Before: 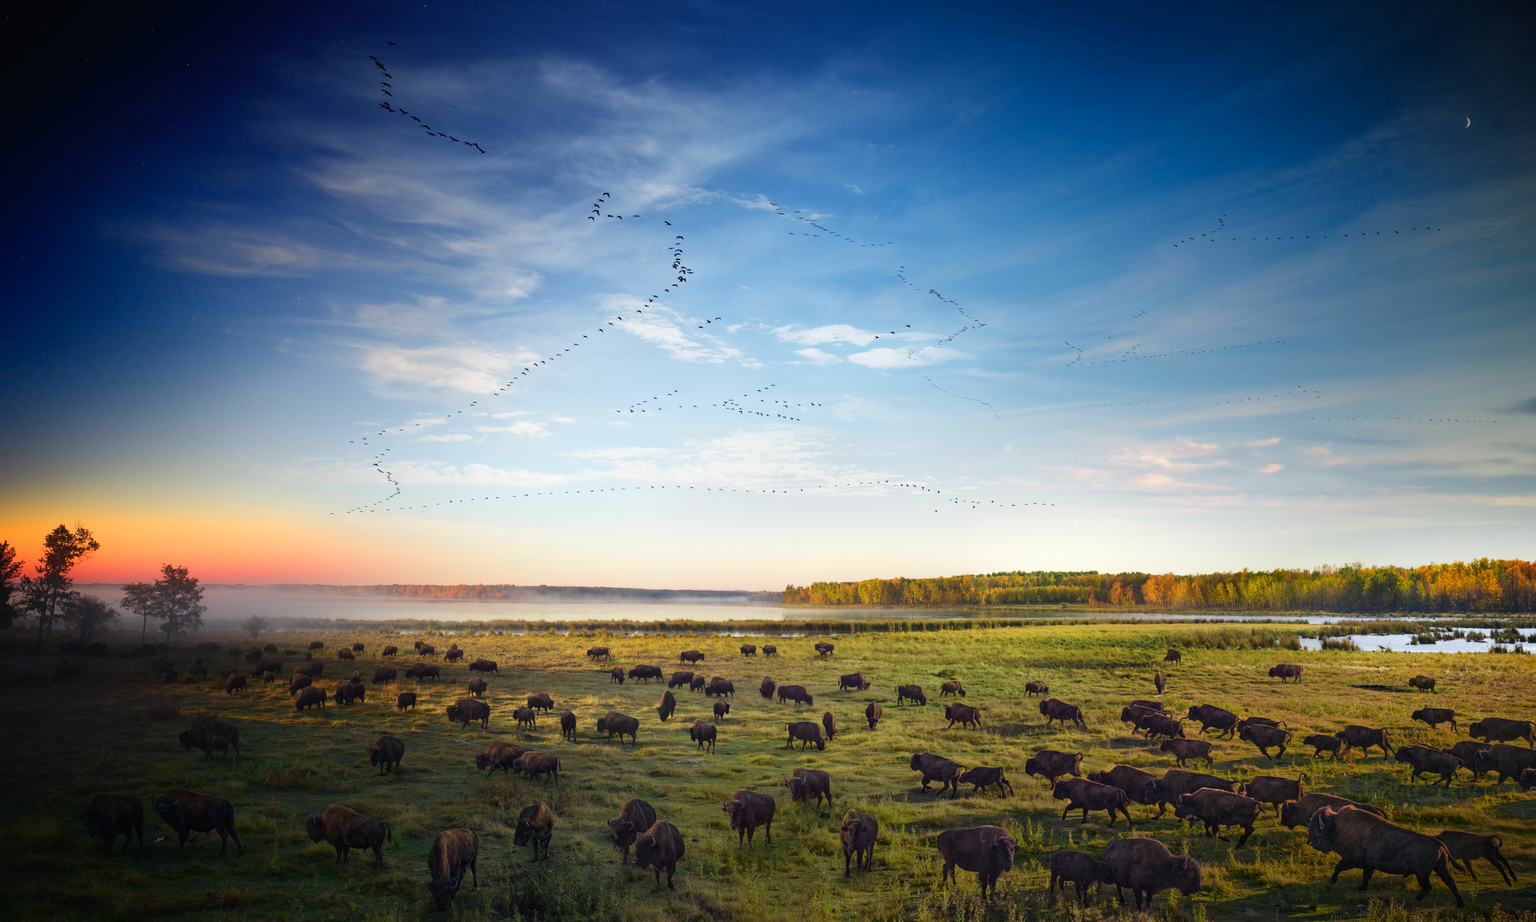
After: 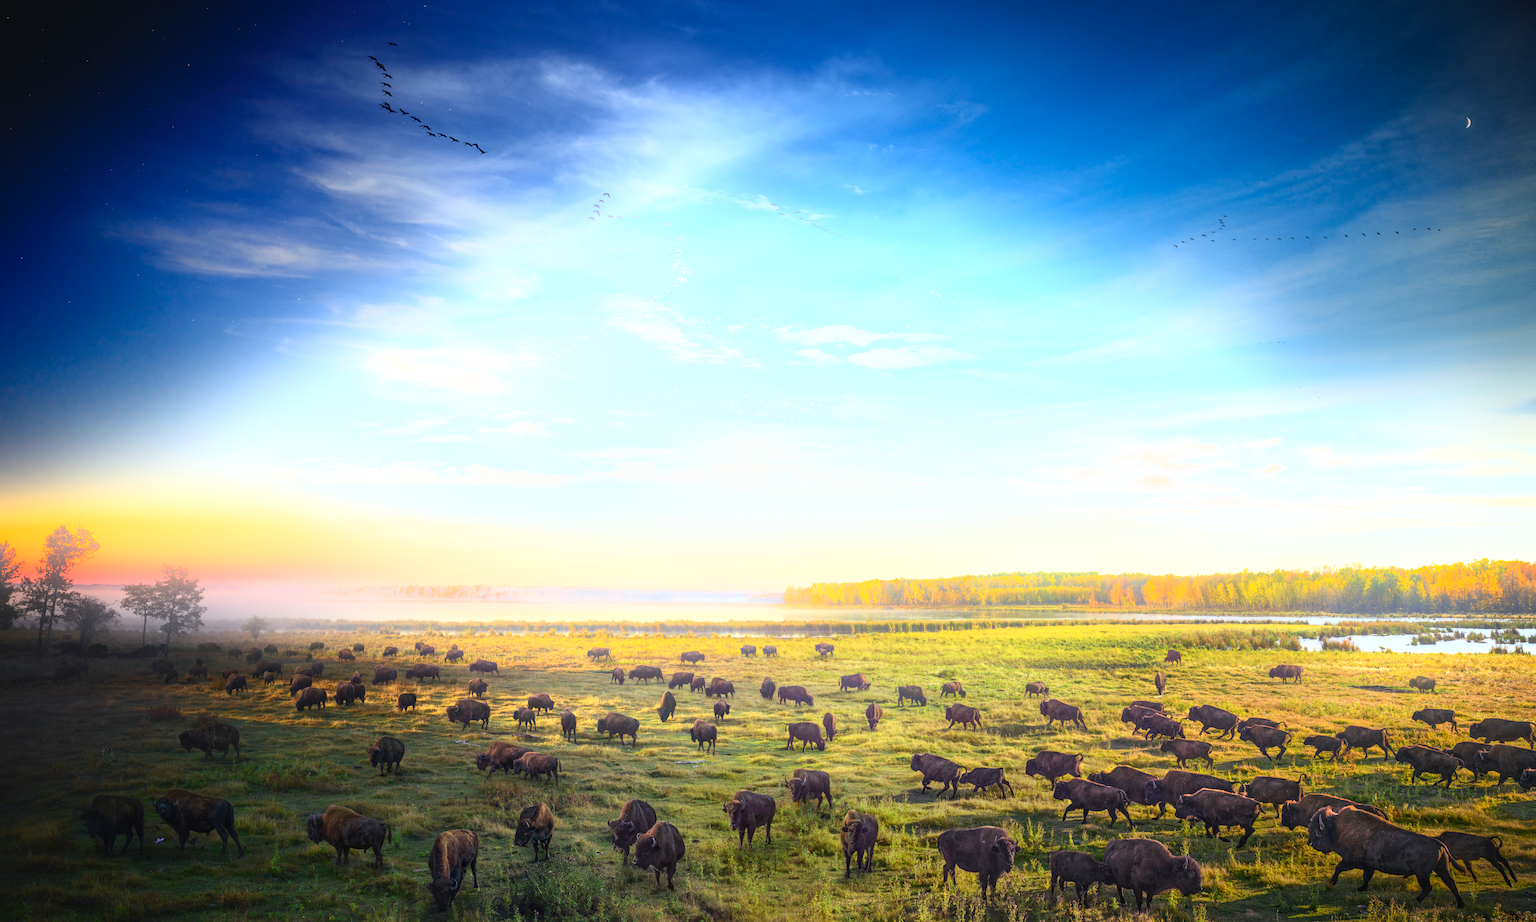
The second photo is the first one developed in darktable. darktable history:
contrast brightness saturation: contrast 0.2, brightness 0.16, saturation 0.22
local contrast: on, module defaults
bloom: on, module defaults
exposure: exposure 0.485 EV, compensate highlight preservation false
